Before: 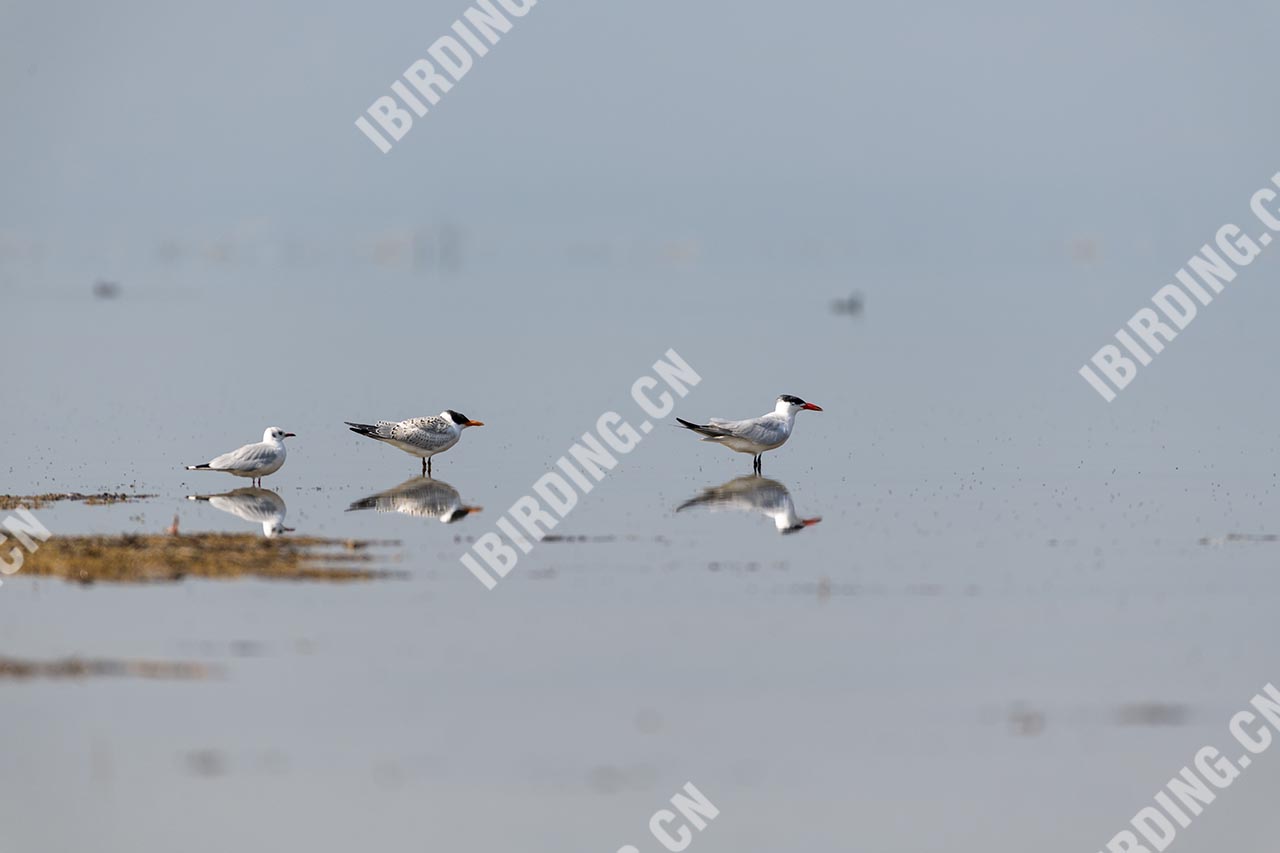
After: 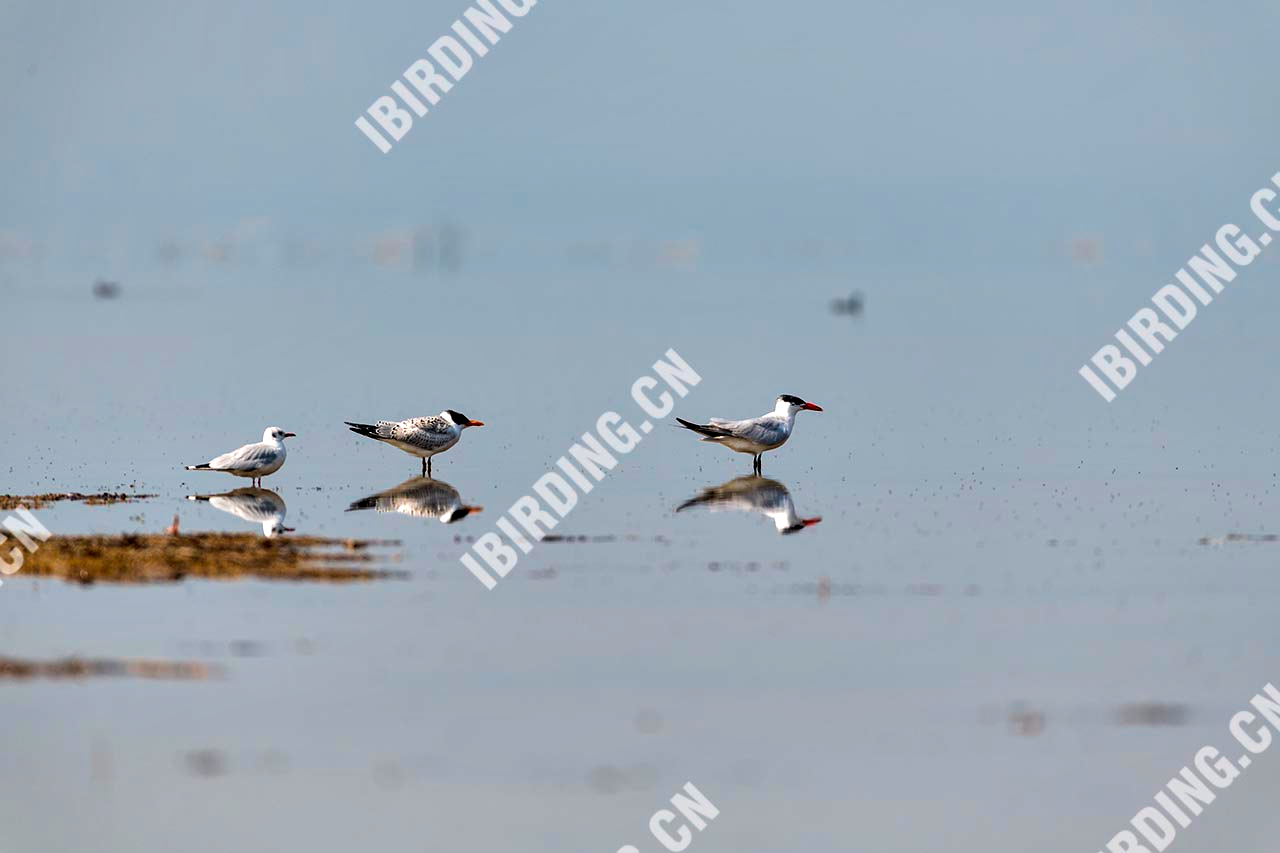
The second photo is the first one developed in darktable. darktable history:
contrast equalizer: octaves 7, y [[0.6 ×6], [0.55 ×6], [0 ×6], [0 ×6], [0 ×6]]
velvia: on, module defaults
